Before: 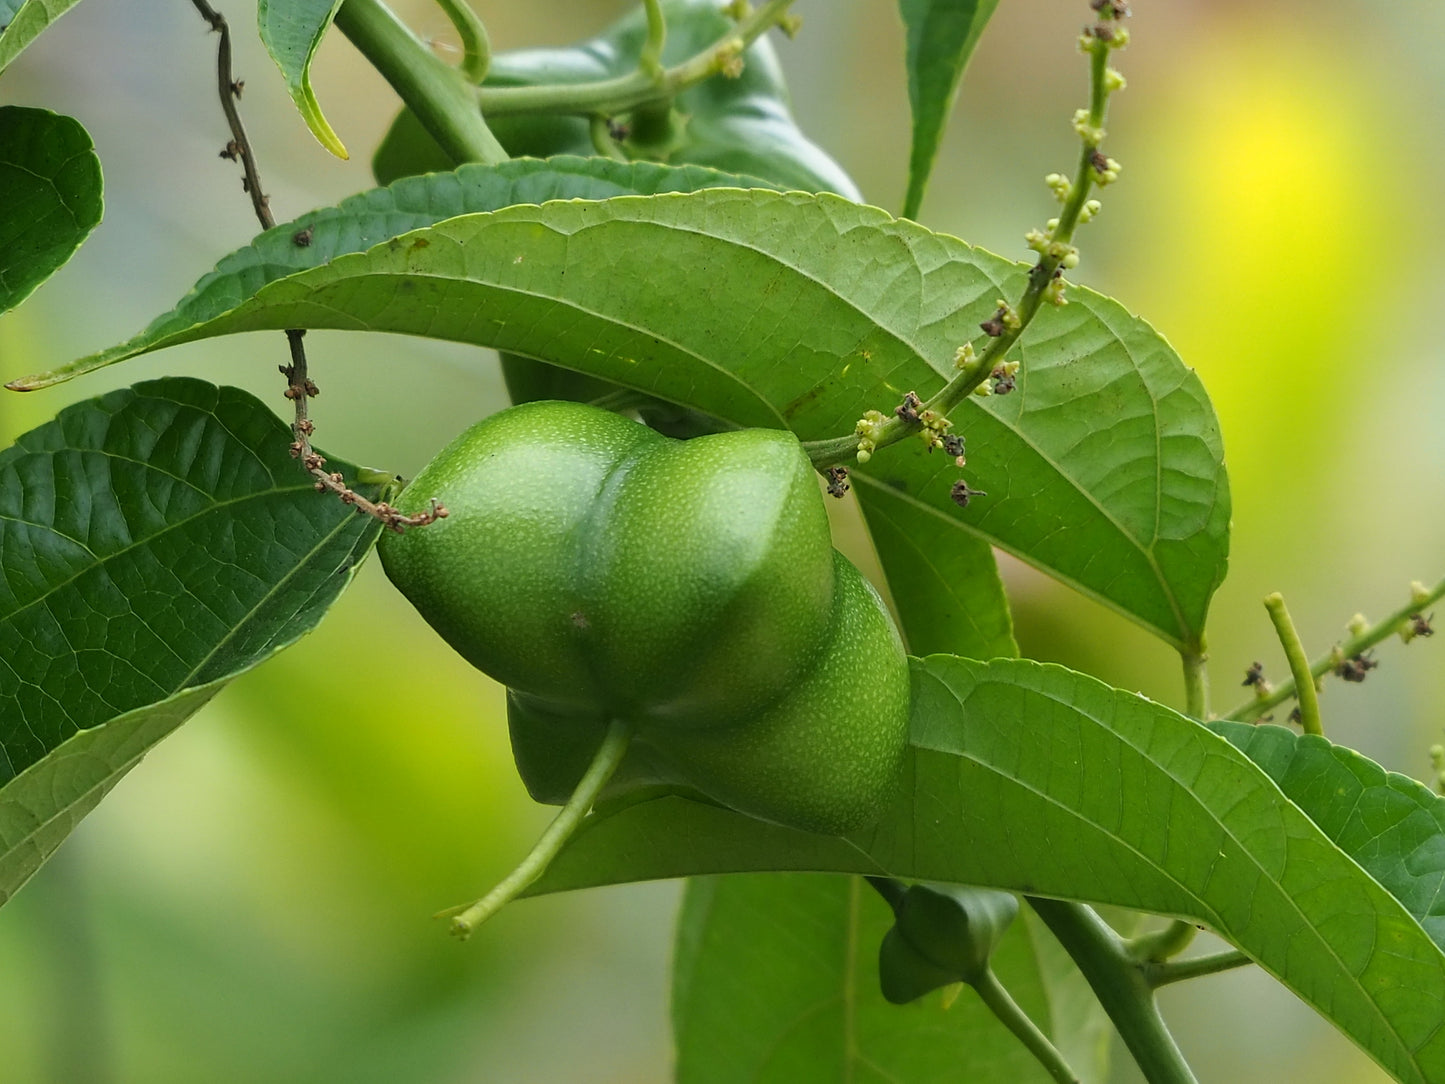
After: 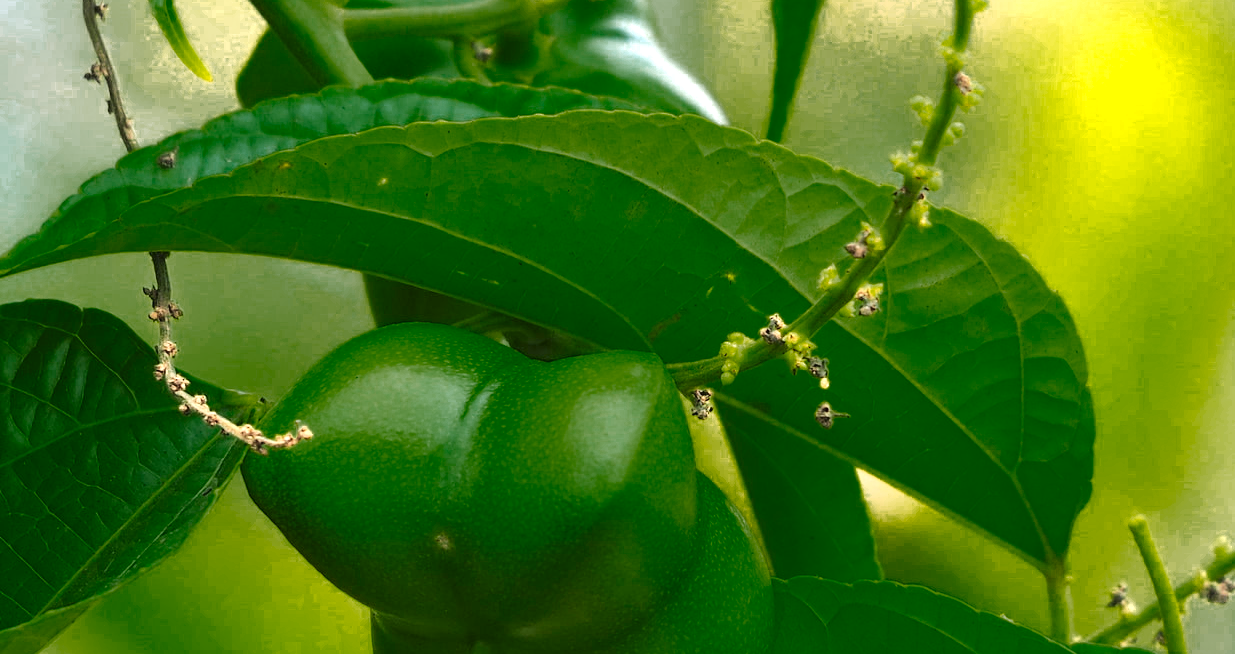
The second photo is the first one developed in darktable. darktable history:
crop and rotate: left 9.46%, top 7.272%, right 5.013%, bottom 32.318%
color zones: curves: ch0 [(0.25, 0.5) (0.347, 0.092) (0.75, 0.5)]; ch1 [(0.25, 0.5) (0.33, 0.51) (0.75, 0.5)]
base curve: curves: ch0 [(0, 0) (0.036, 0.025) (0.121, 0.166) (0.206, 0.329) (0.605, 0.79) (1, 1)]
exposure: black level correction 0, exposure 1.283 EV, compensate exposure bias true, compensate highlight preservation false
